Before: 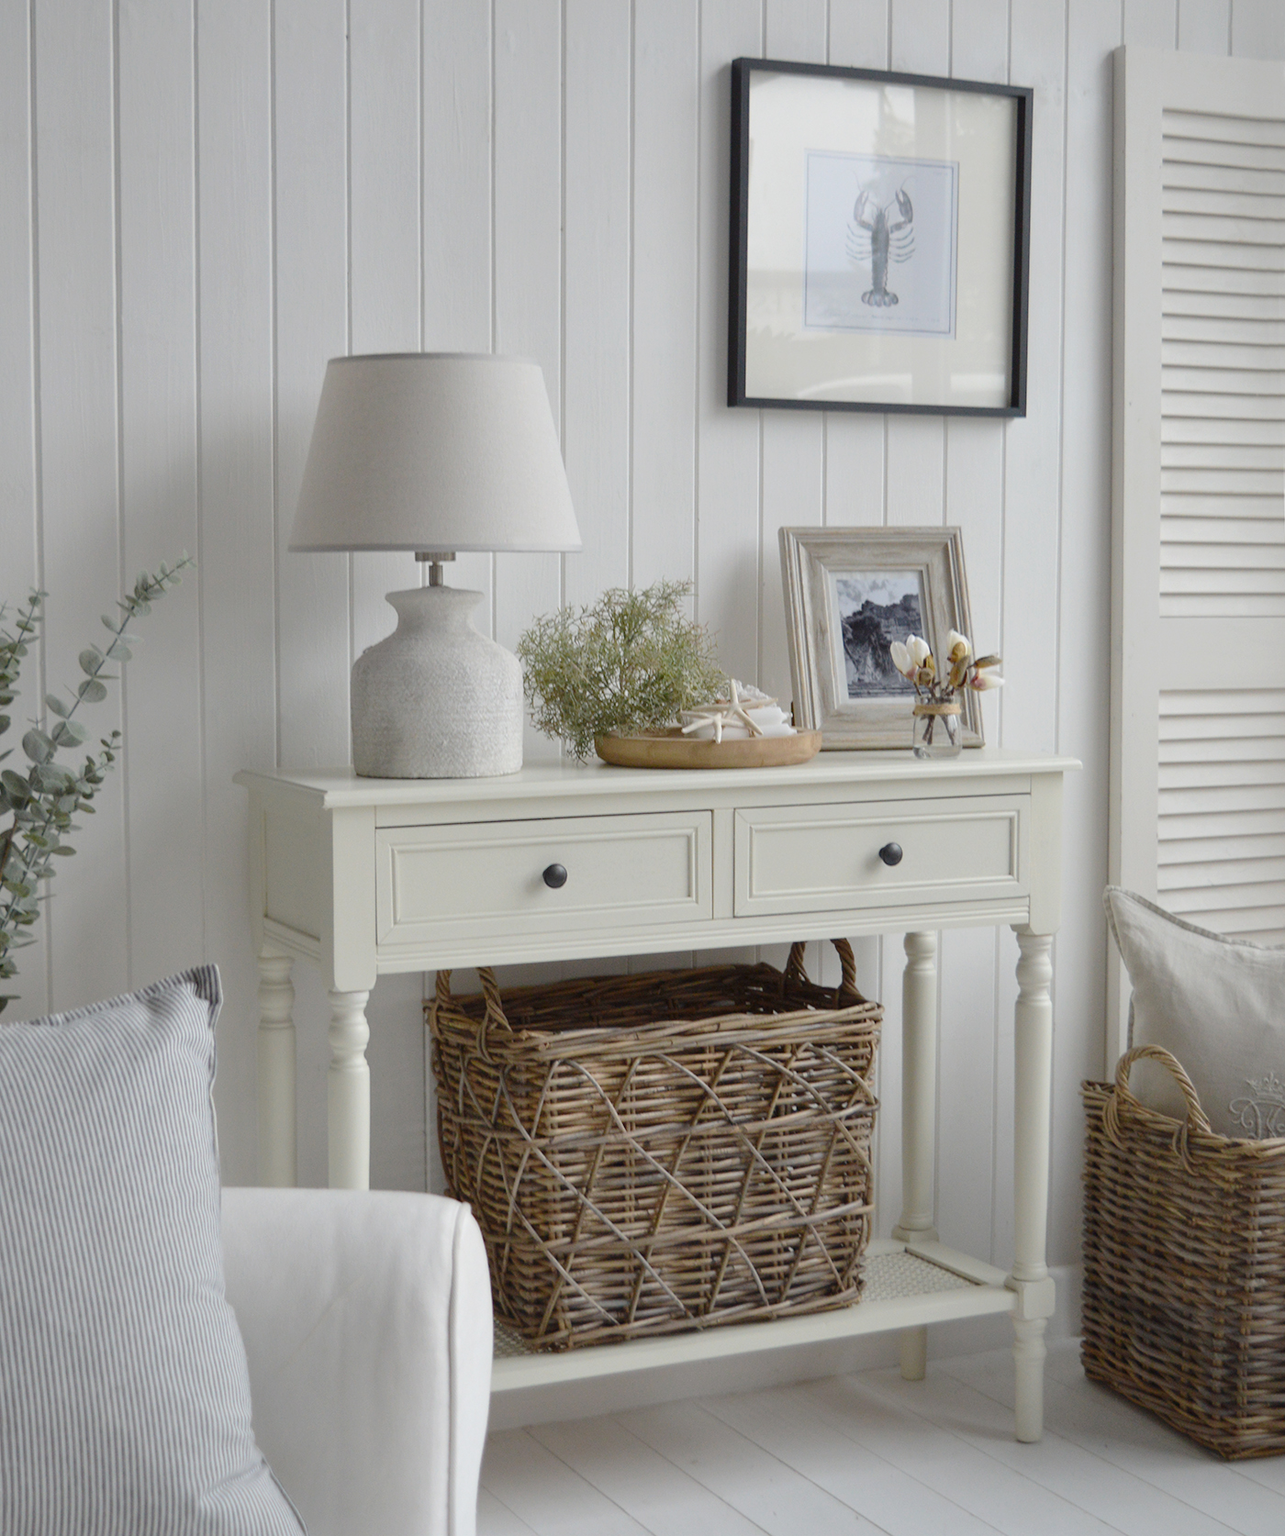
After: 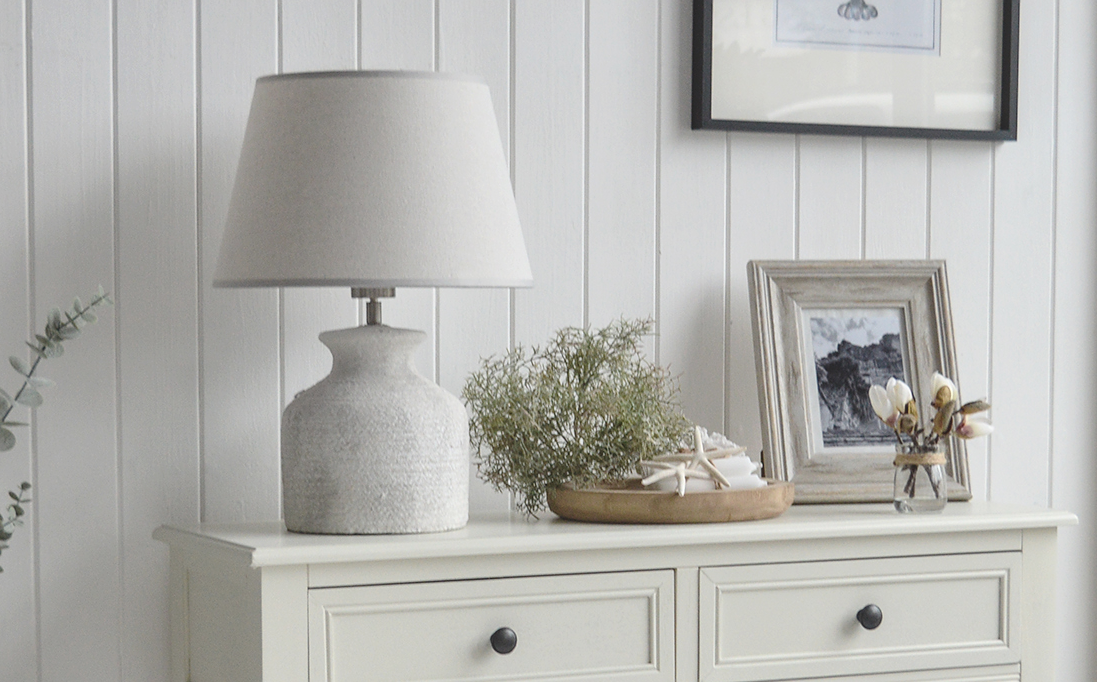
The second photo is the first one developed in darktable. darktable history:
local contrast: detail 130%
sharpen: radius 1.025
crop: left 7.281%, top 18.758%, right 14.296%, bottom 40.478%
exposure: black level correction -0.04, exposure 0.062 EV, compensate highlight preservation false
shadows and highlights: shadows 75.64, highlights -23.47, shadows color adjustment 97.68%, soften with gaussian
filmic rgb: middle gray luminance 21.8%, black relative exposure -14.02 EV, white relative exposure 2.97 EV, target black luminance 0%, hardness 8.8, latitude 59.8%, contrast 1.21, highlights saturation mix 5.85%, shadows ↔ highlights balance 42.42%, color science v6 (2022)
